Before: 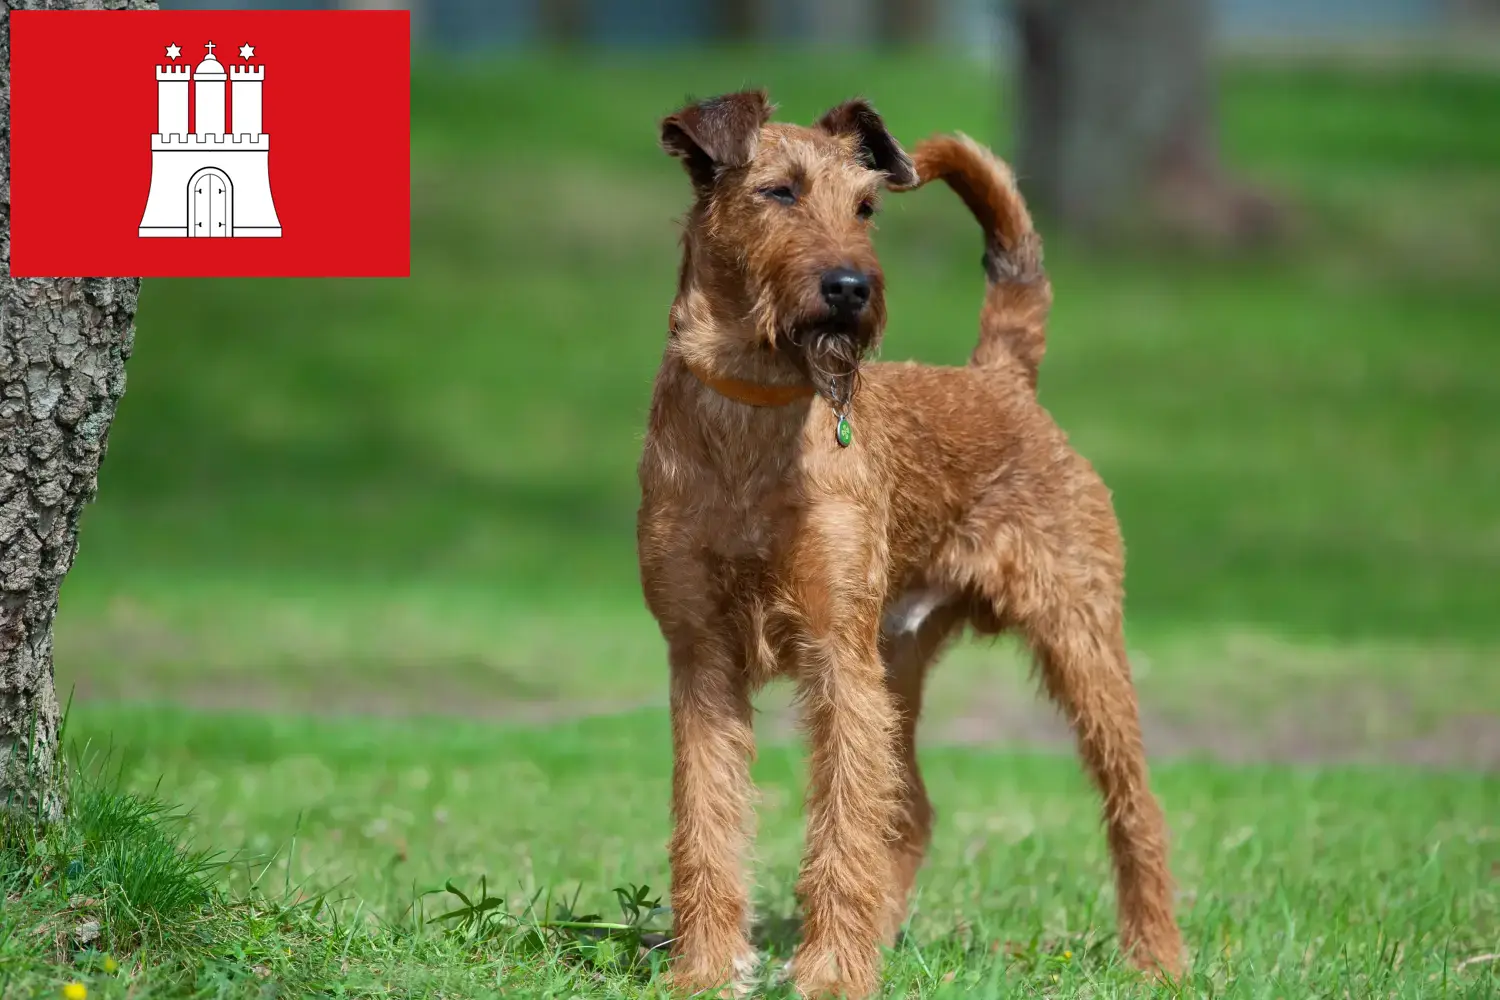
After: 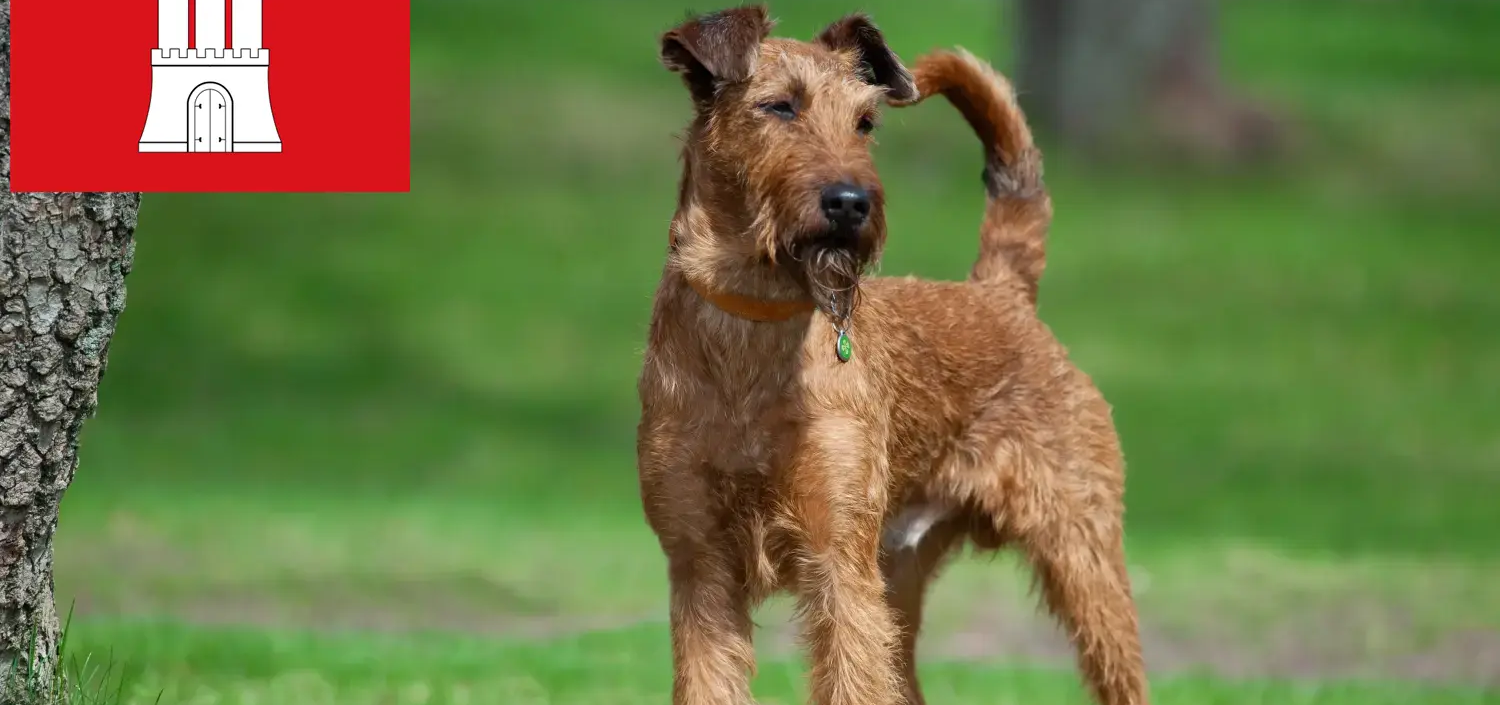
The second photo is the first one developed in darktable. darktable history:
crop and rotate: top 8.548%, bottom 20.888%
